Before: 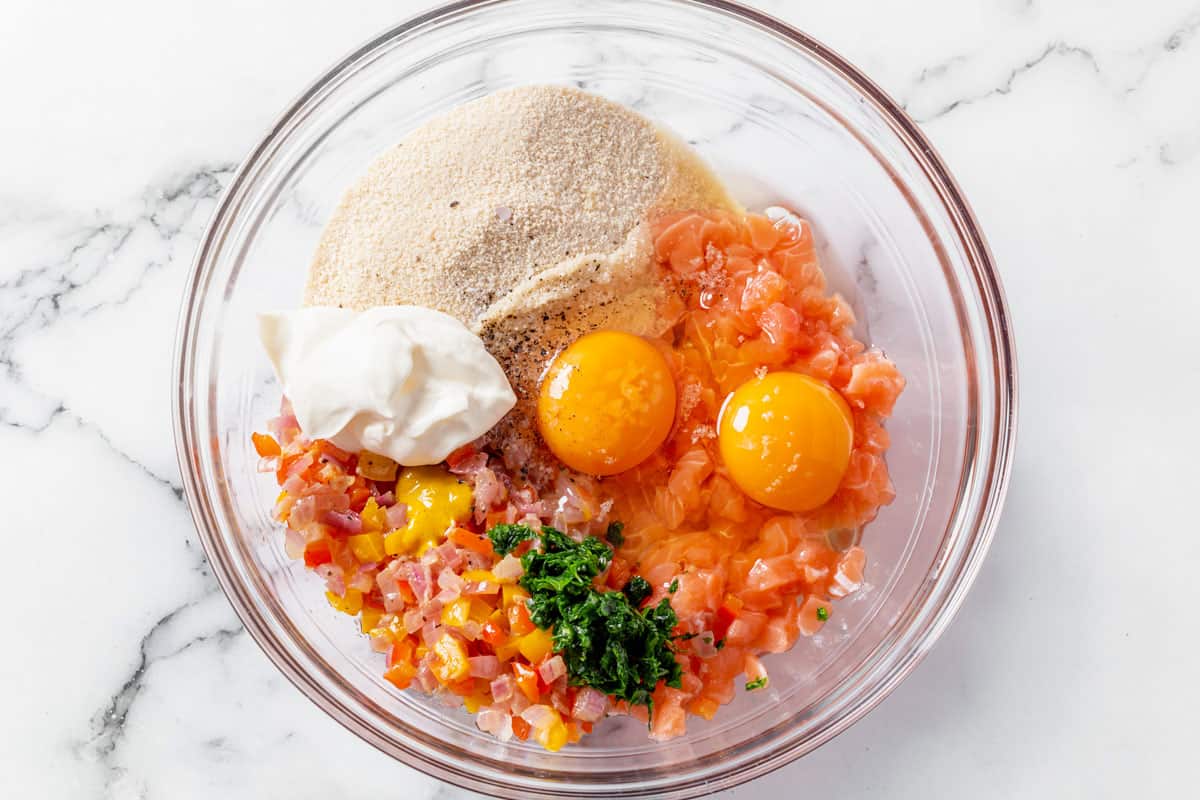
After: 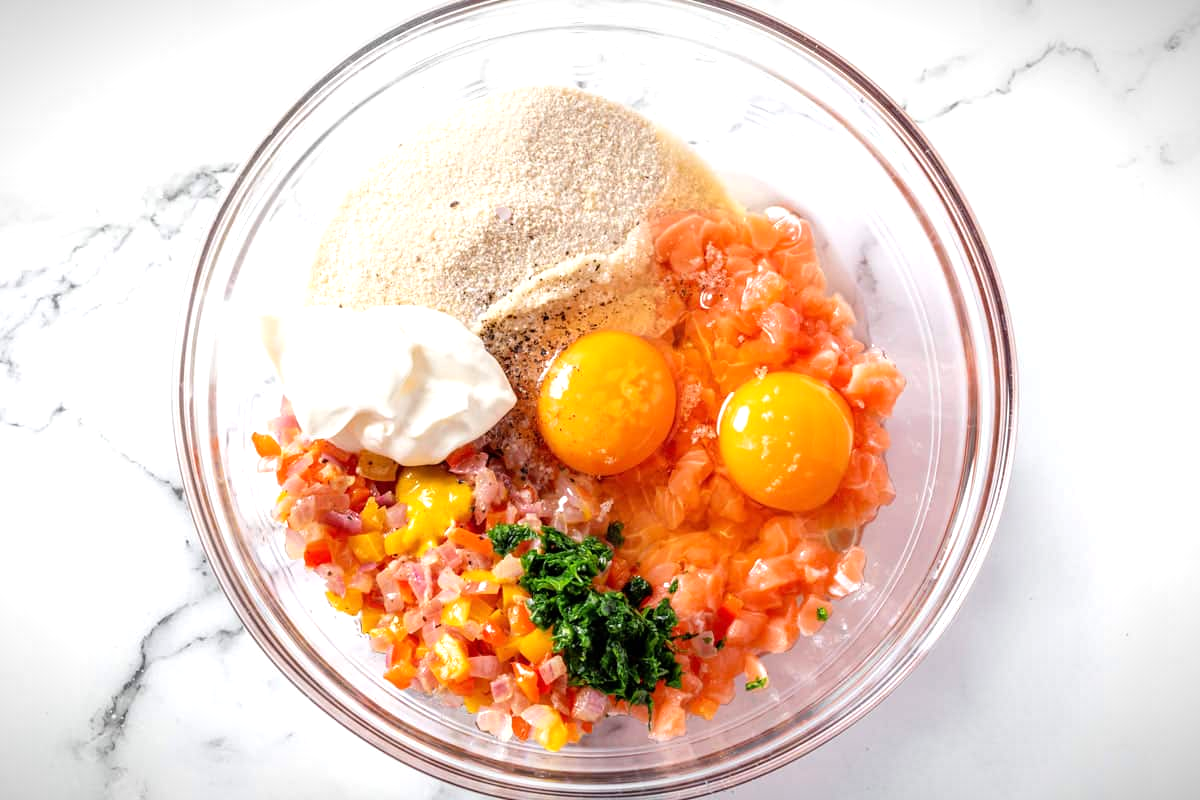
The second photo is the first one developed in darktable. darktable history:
vignetting: fall-off start 97.65%, fall-off radius 99.28%, brightness -0.997, saturation 0.492, width/height ratio 1.368
tone equalizer: -8 EV -0.383 EV, -7 EV -0.411 EV, -6 EV -0.339 EV, -5 EV -0.255 EV, -3 EV 0.25 EV, -2 EV 0.307 EV, -1 EV 0.386 EV, +0 EV 0.406 EV
